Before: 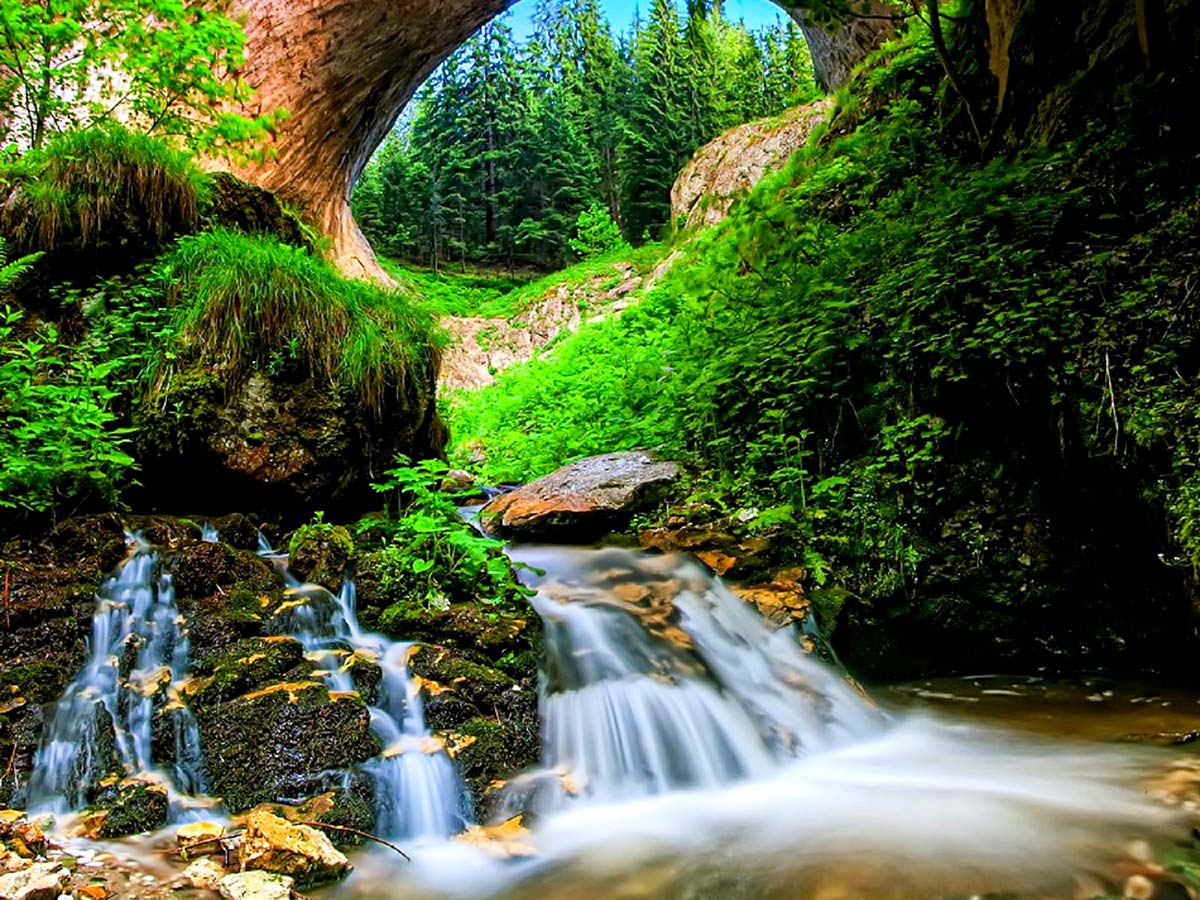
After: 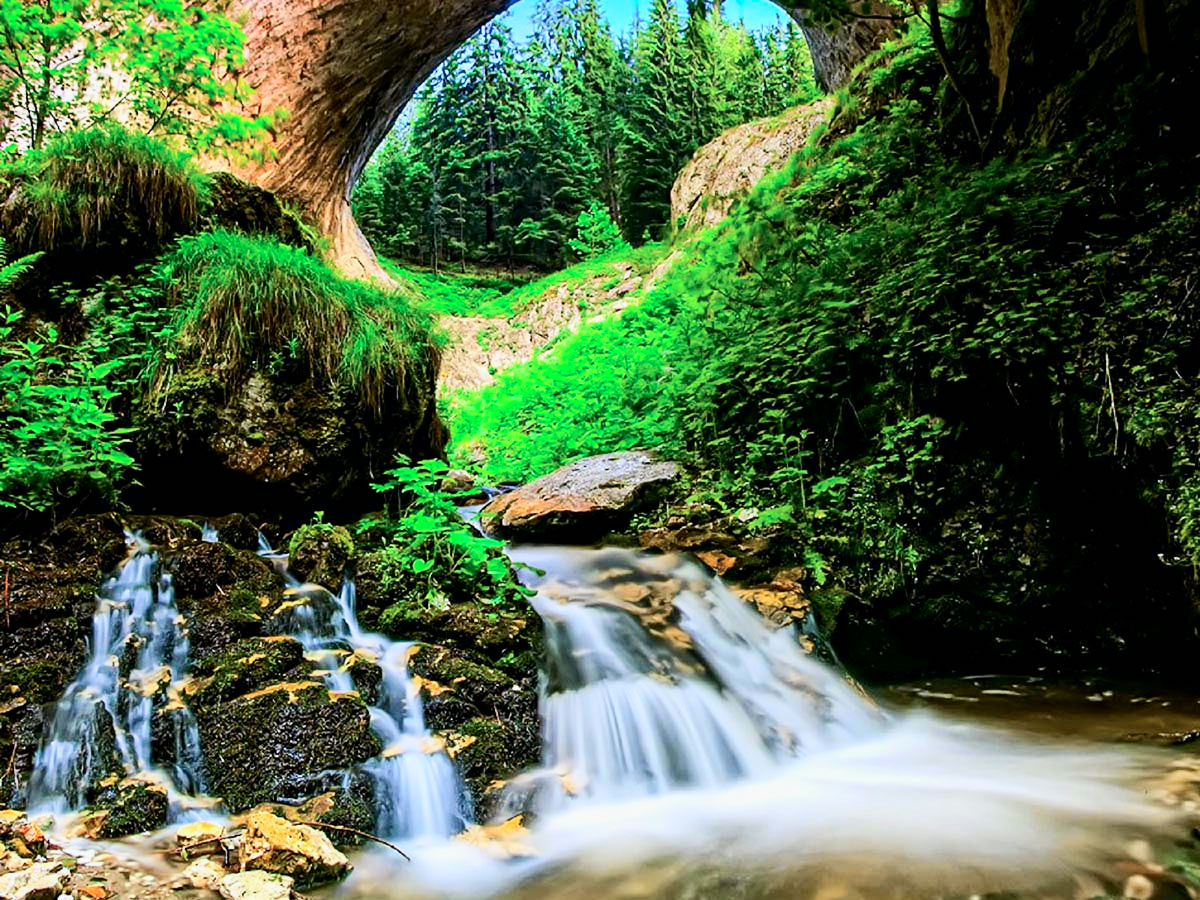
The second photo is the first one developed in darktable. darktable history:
tone curve: curves: ch0 [(0, 0) (0.078, 0.052) (0.236, 0.22) (0.427, 0.472) (0.508, 0.586) (0.654, 0.742) (0.793, 0.851) (0.994, 0.974)]; ch1 [(0, 0) (0.161, 0.092) (0.35, 0.33) (0.392, 0.392) (0.456, 0.456) (0.505, 0.502) (0.537, 0.518) (0.553, 0.534) (0.602, 0.579) (0.718, 0.718) (1, 1)]; ch2 [(0, 0) (0.346, 0.362) (0.411, 0.412) (0.502, 0.502) (0.531, 0.521) (0.586, 0.59) (0.621, 0.604) (1, 1)], color space Lab, independent channels, preserve colors none
